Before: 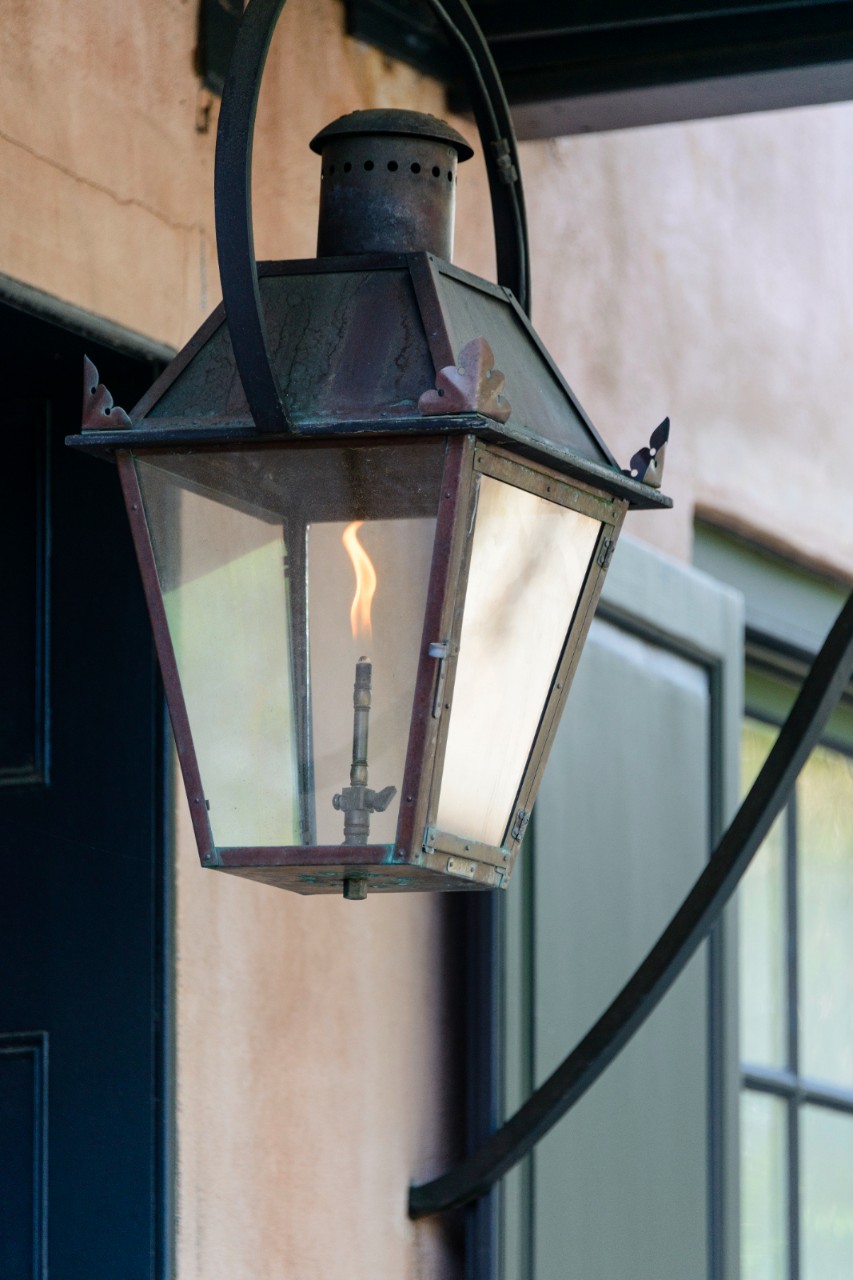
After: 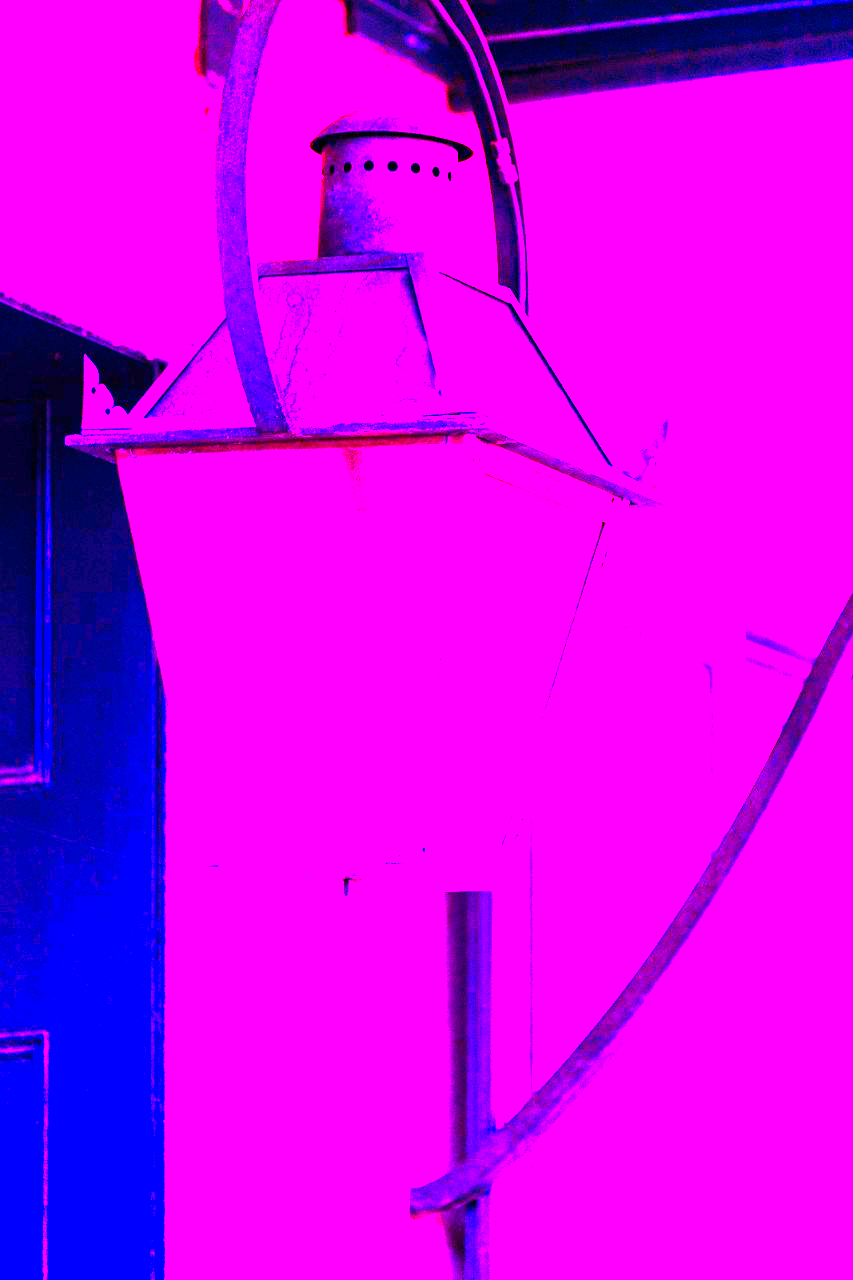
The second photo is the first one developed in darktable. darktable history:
color correction: saturation 1.11
white balance: red 8, blue 8
